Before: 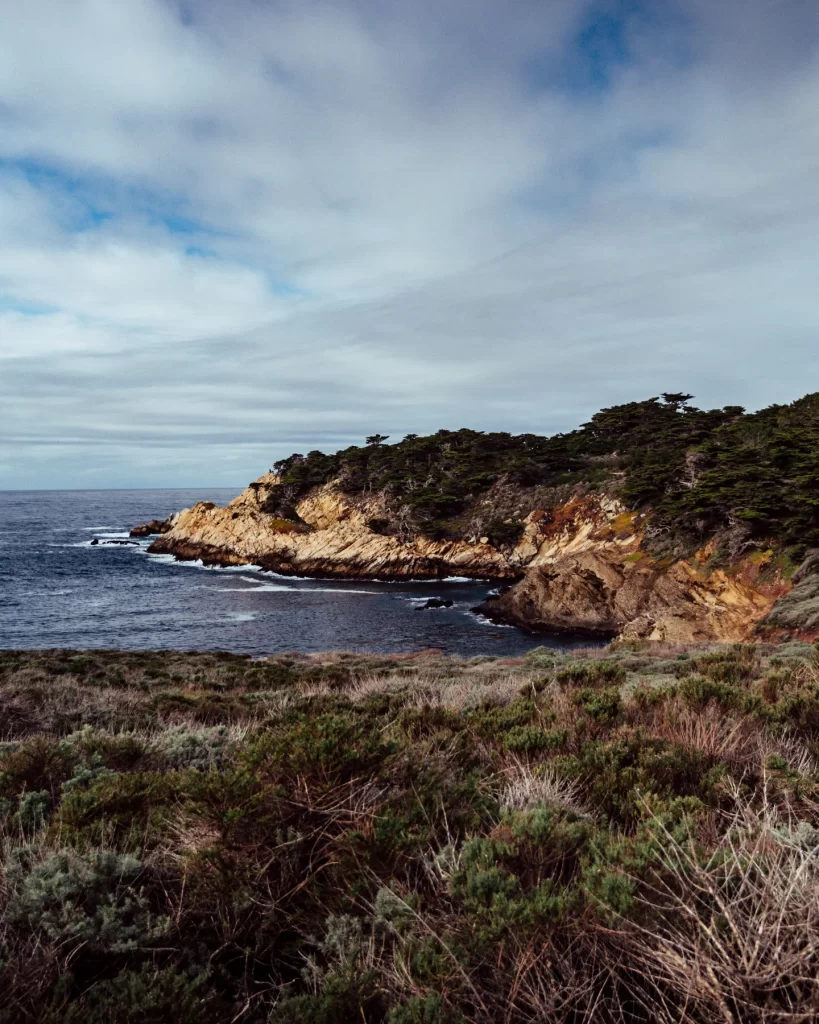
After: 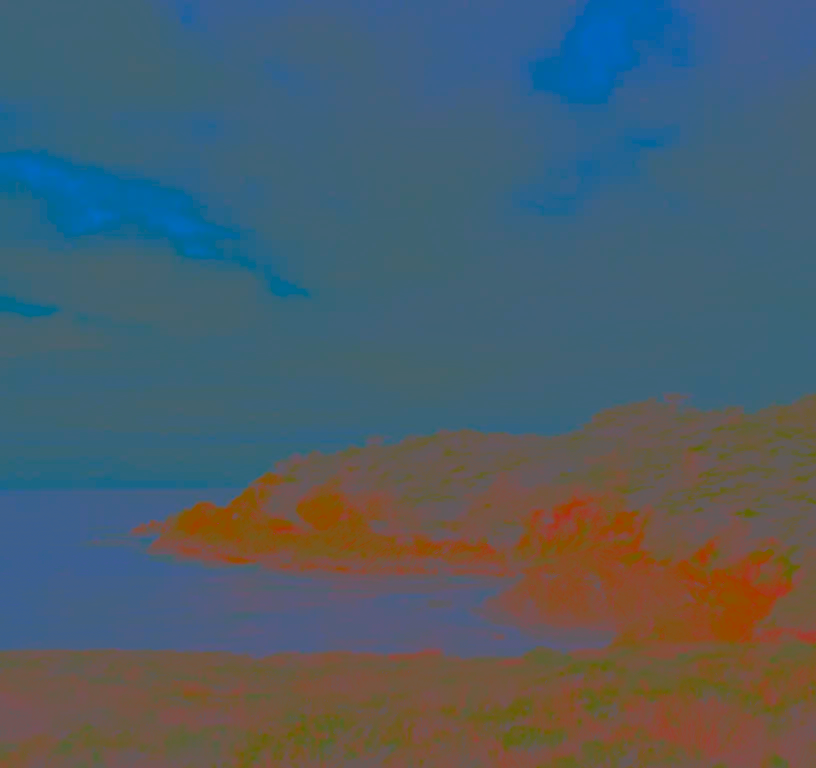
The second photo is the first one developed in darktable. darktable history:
contrast brightness saturation: contrast -0.99, brightness -0.17, saturation 0.75
crop: bottom 24.967%
